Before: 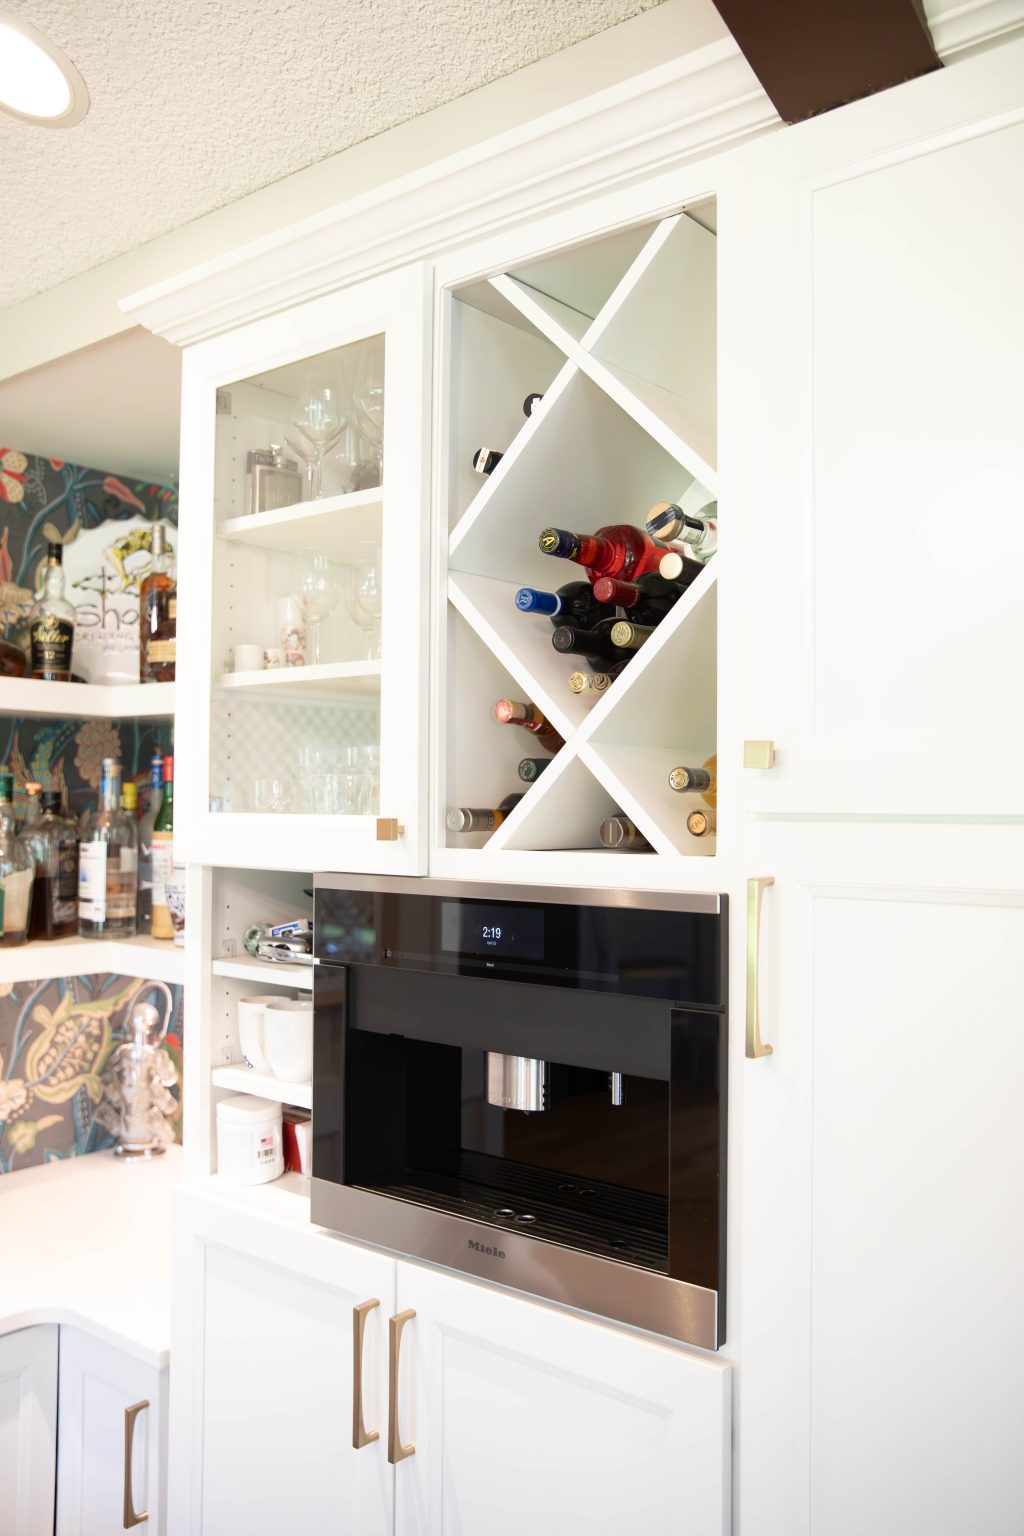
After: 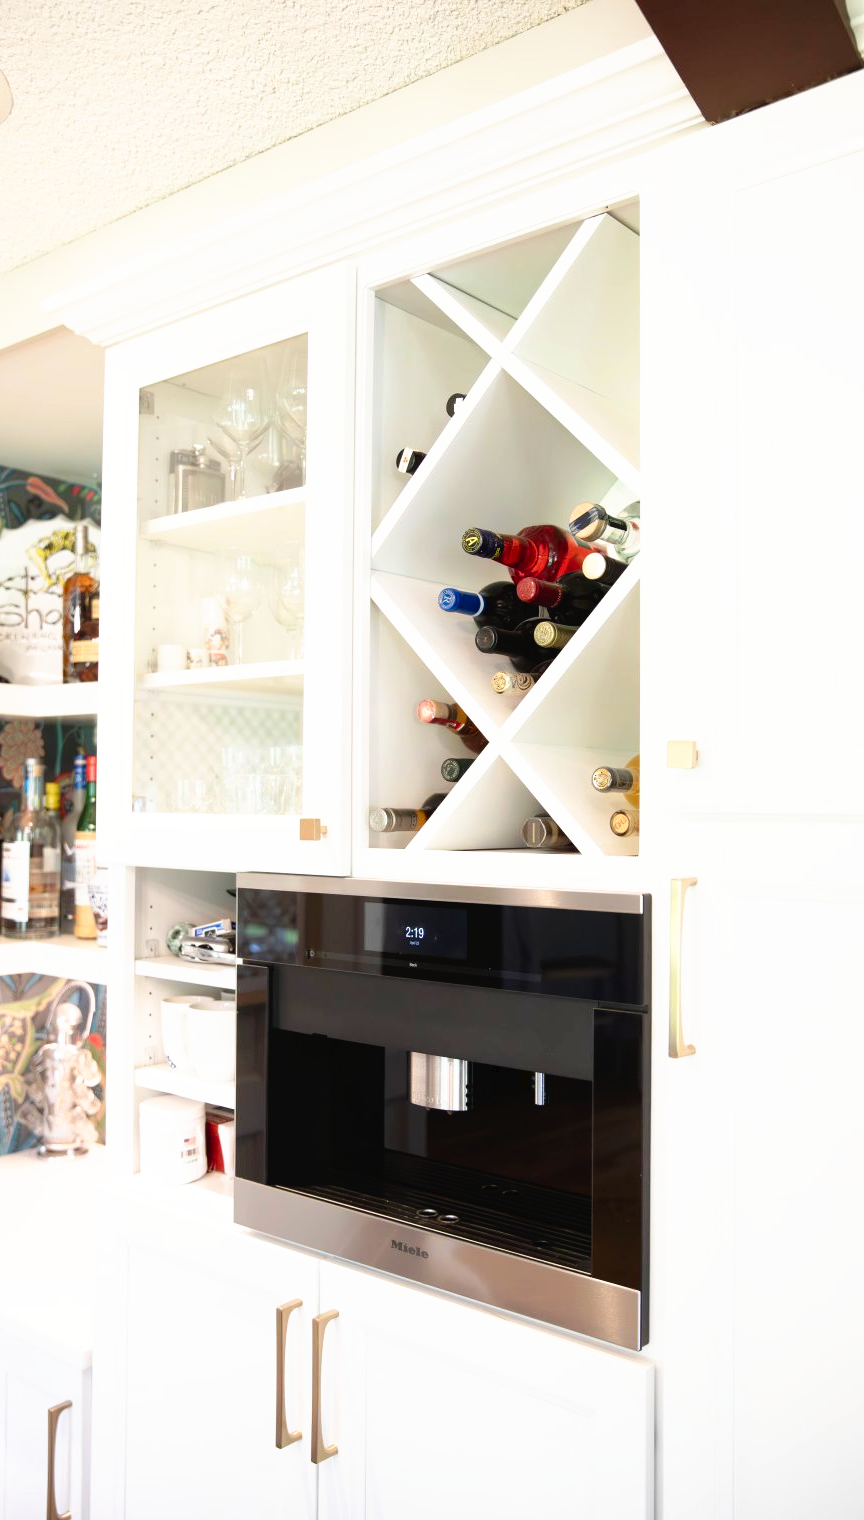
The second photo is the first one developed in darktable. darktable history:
crop: left 7.598%, right 7.873%
tone curve: curves: ch0 [(0, 0) (0.003, 0.025) (0.011, 0.025) (0.025, 0.029) (0.044, 0.035) (0.069, 0.053) (0.1, 0.083) (0.136, 0.118) (0.177, 0.163) (0.224, 0.22) (0.277, 0.295) (0.335, 0.371) (0.399, 0.444) (0.468, 0.524) (0.543, 0.618) (0.623, 0.702) (0.709, 0.79) (0.801, 0.89) (0.898, 0.973) (1, 1)], preserve colors none
